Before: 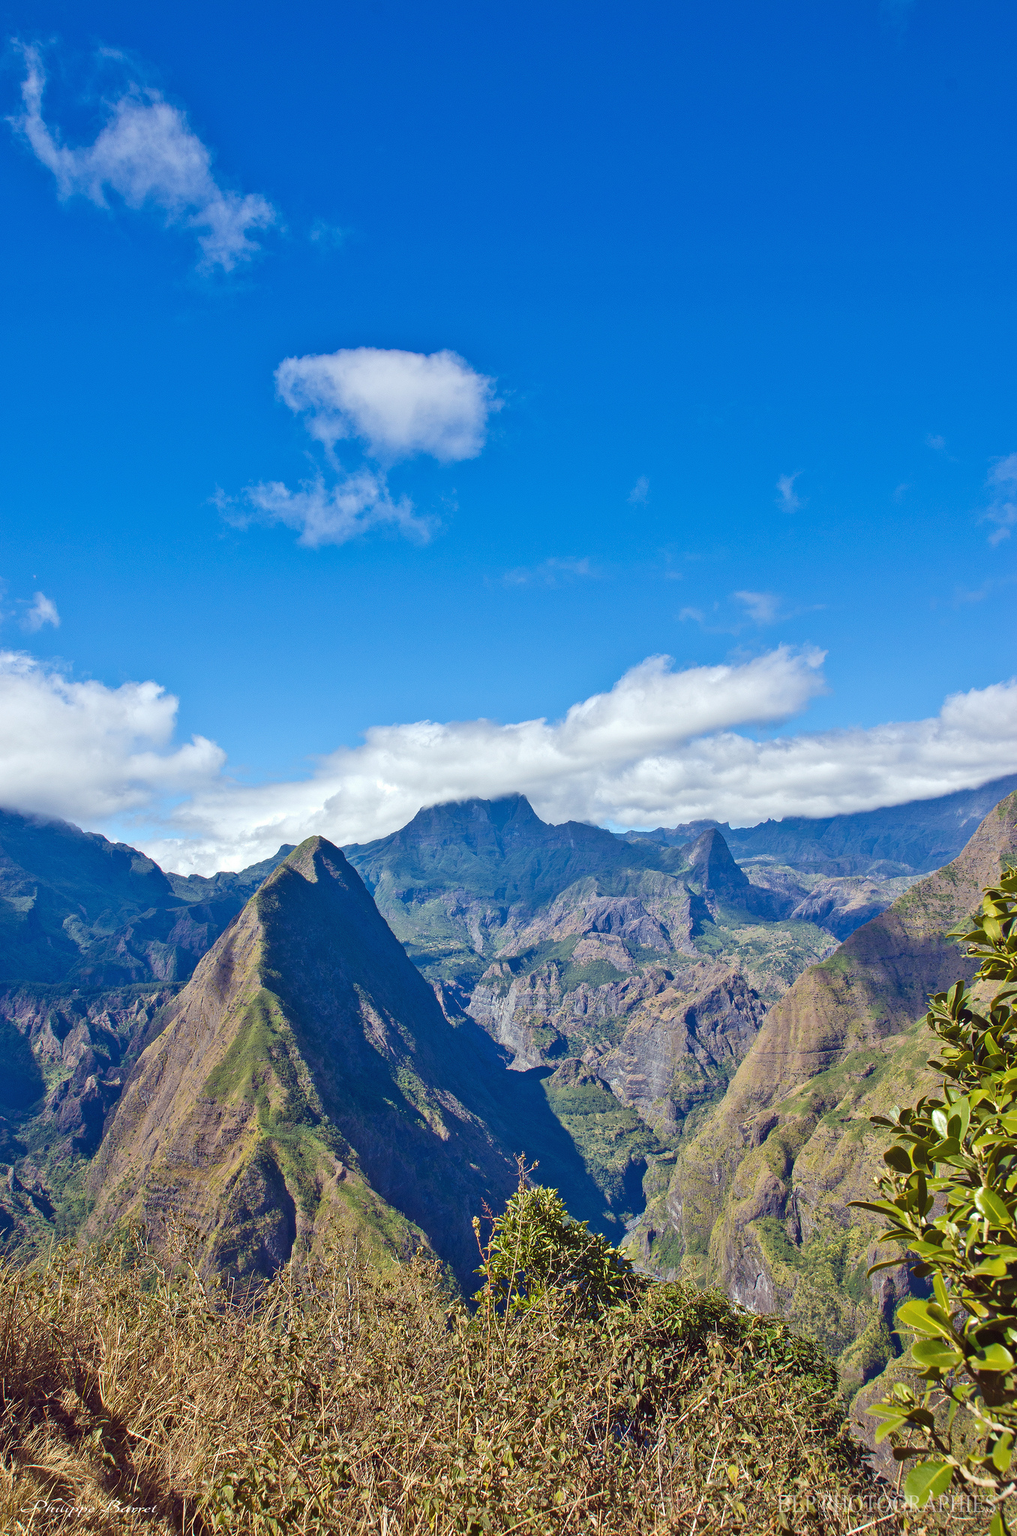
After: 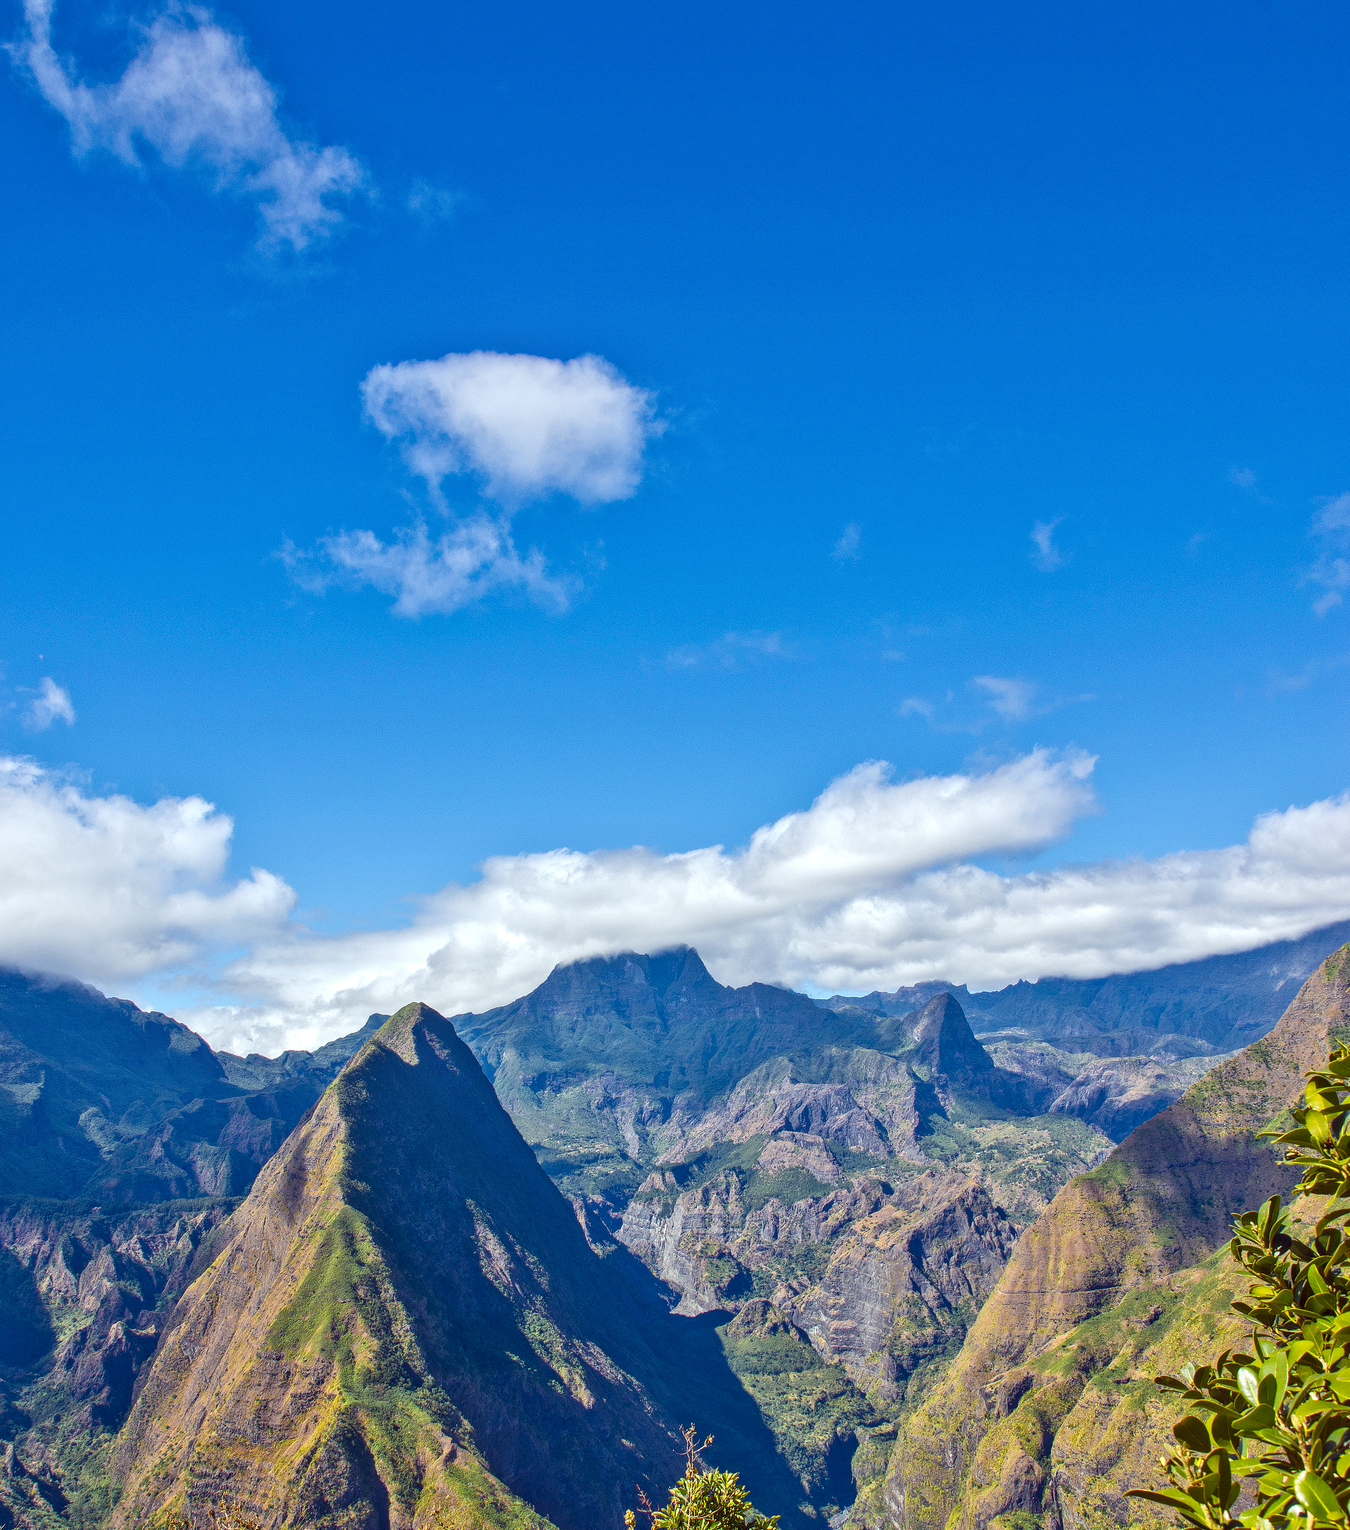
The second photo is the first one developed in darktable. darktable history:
crop: left 0.387%, top 5.469%, bottom 19.809%
tone equalizer: on, module defaults
local contrast: on, module defaults
color zones: curves: ch0 [(0.224, 0.526) (0.75, 0.5)]; ch1 [(0.055, 0.526) (0.224, 0.761) (0.377, 0.526) (0.75, 0.5)]
